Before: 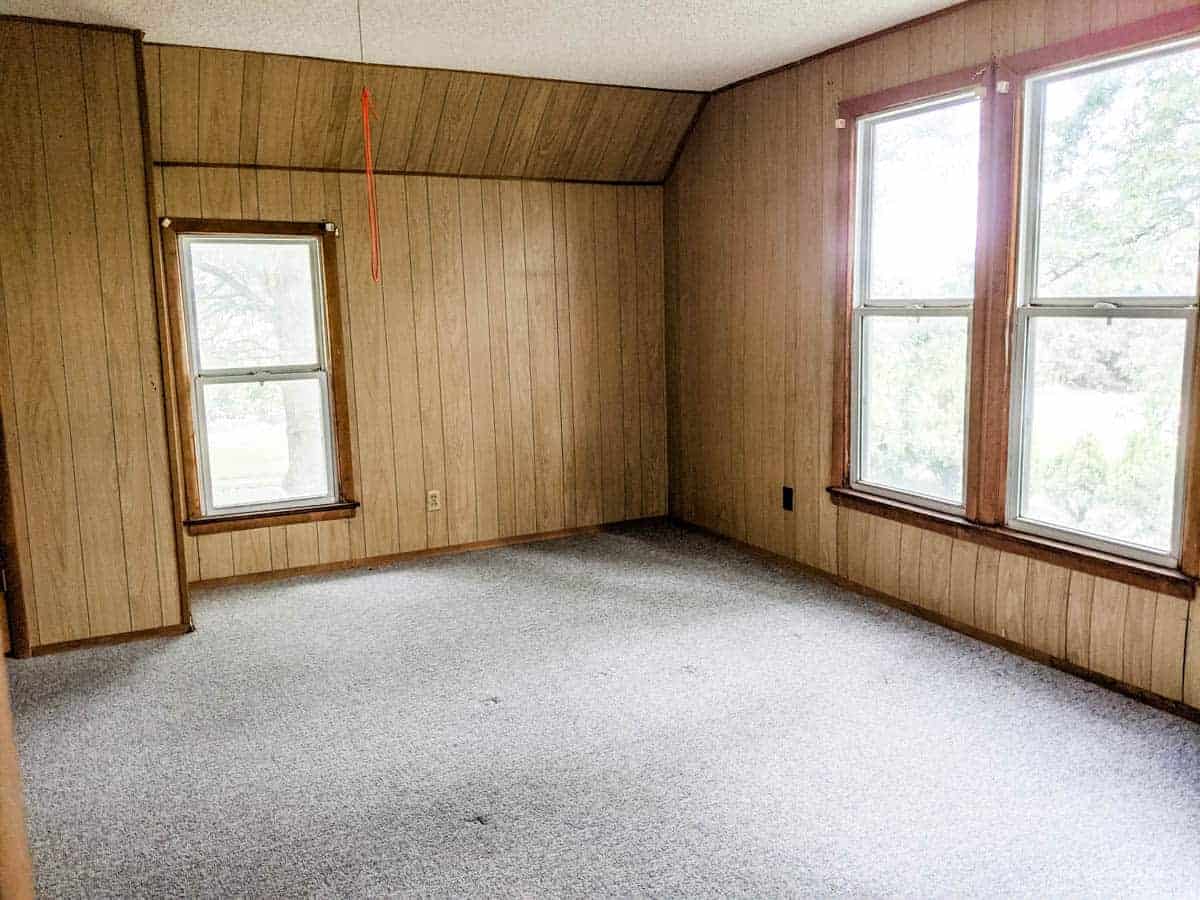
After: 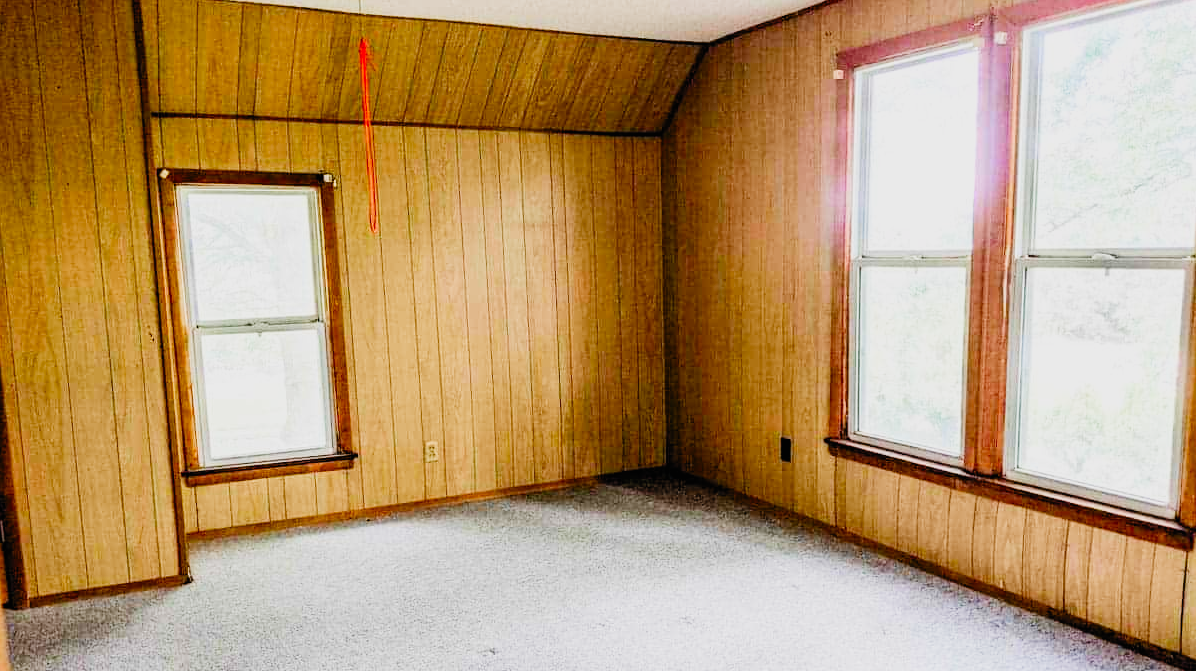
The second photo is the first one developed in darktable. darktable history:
contrast brightness saturation: contrast 0.203, brightness 0.193, saturation 0.815
filmic rgb: black relative exposure -7.96 EV, white relative exposure 4.05 EV, hardness 4.1, add noise in highlights 0, preserve chrominance no, color science v3 (2019), use custom middle-gray values true, contrast in highlights soft
crop: left 0.228%, top 5.477%, bottom 19.819%
